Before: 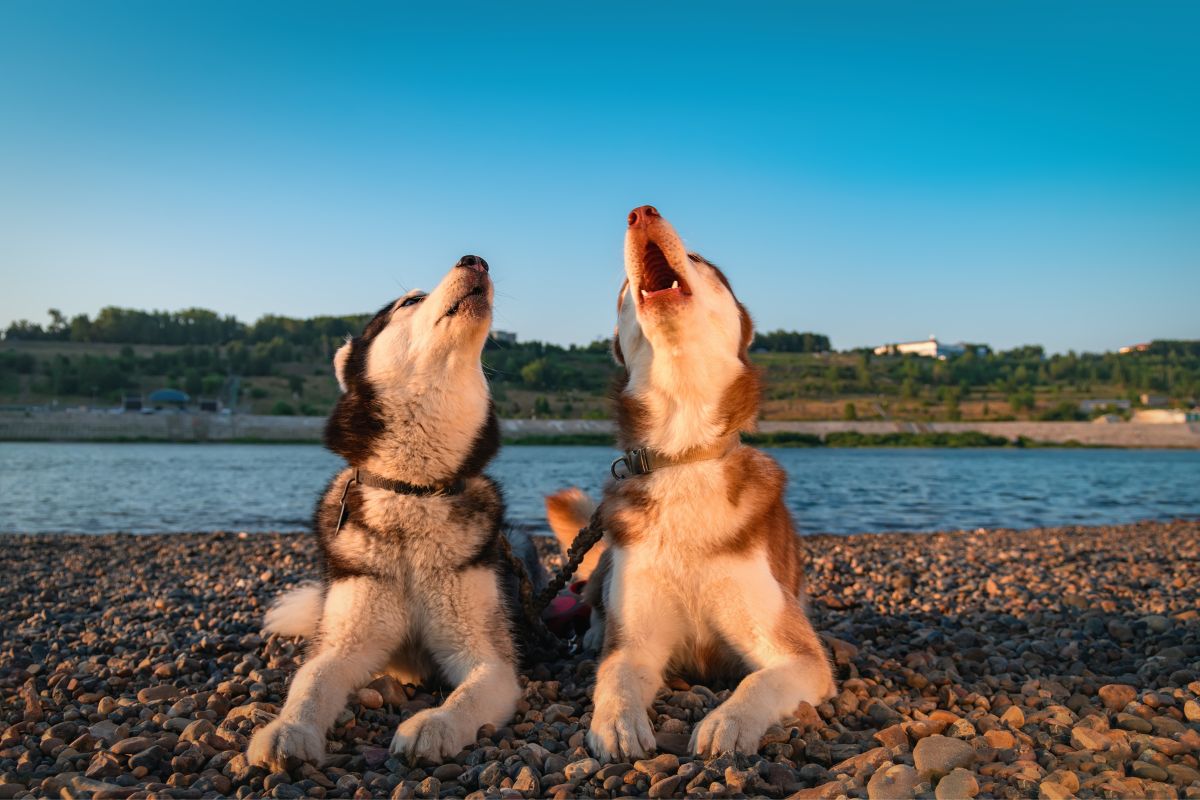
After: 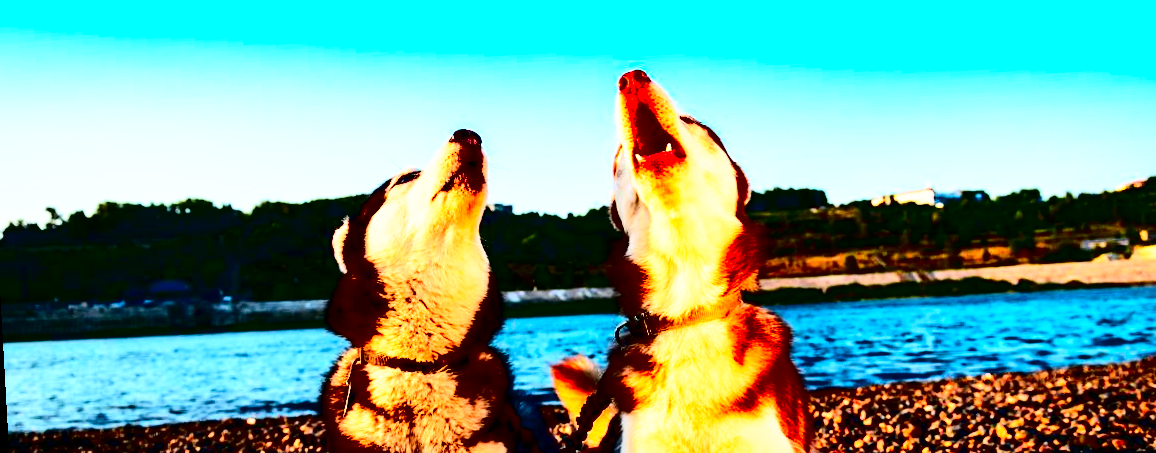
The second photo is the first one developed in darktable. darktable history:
rotate and perspective: rotation -3.18°, automatic cropping off
contrast brightness saturation: contrast 0.77, brightness -1, saturation 1
base curve: curves: ch0 [(0, 0) (0.495, 0.917) (1, 1)], preserve colors none
crop: left 1.744%, top 19.225%, right 5.069%, bottom 28.357%
